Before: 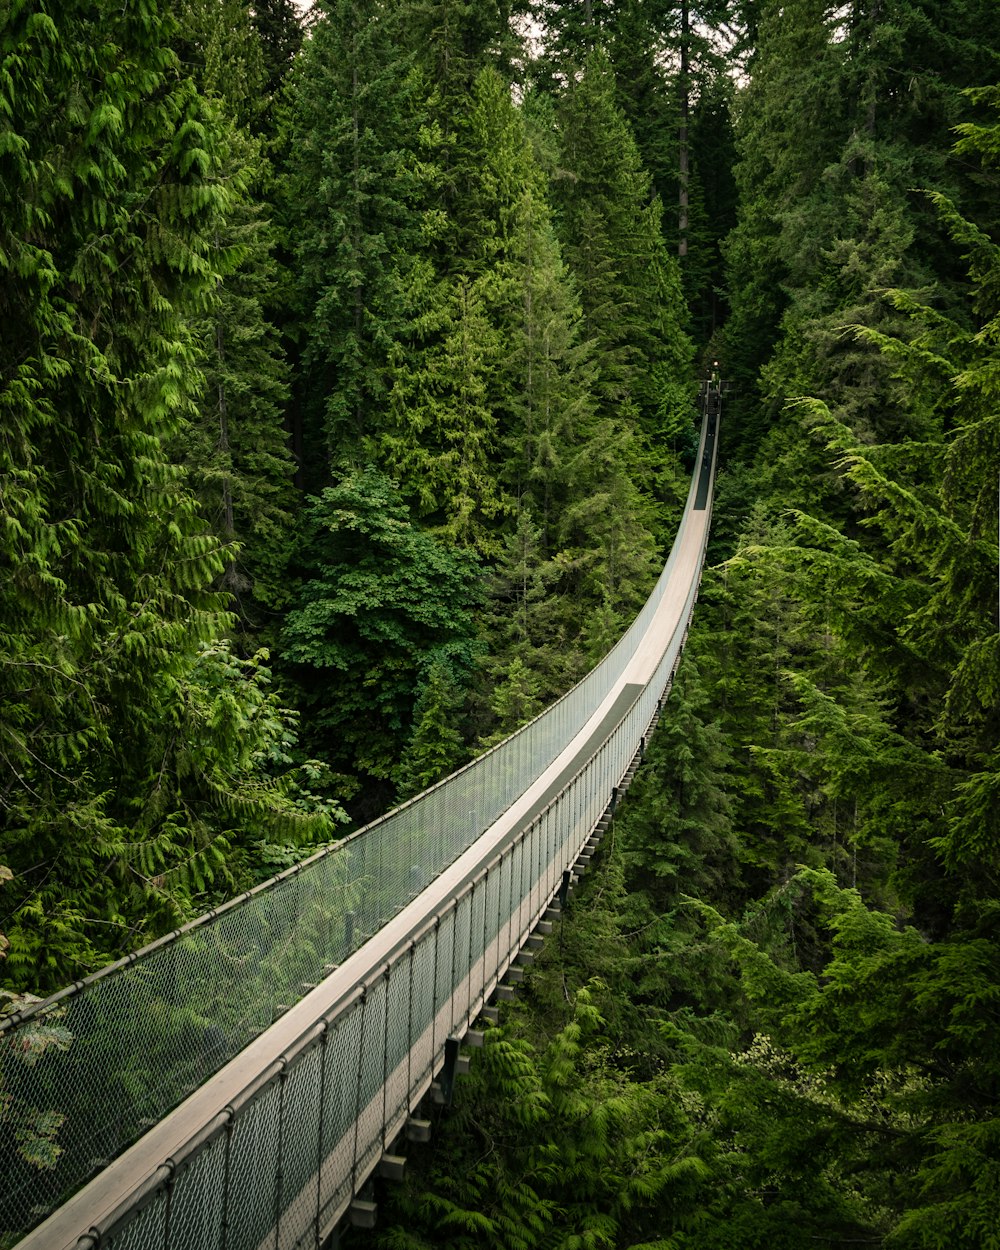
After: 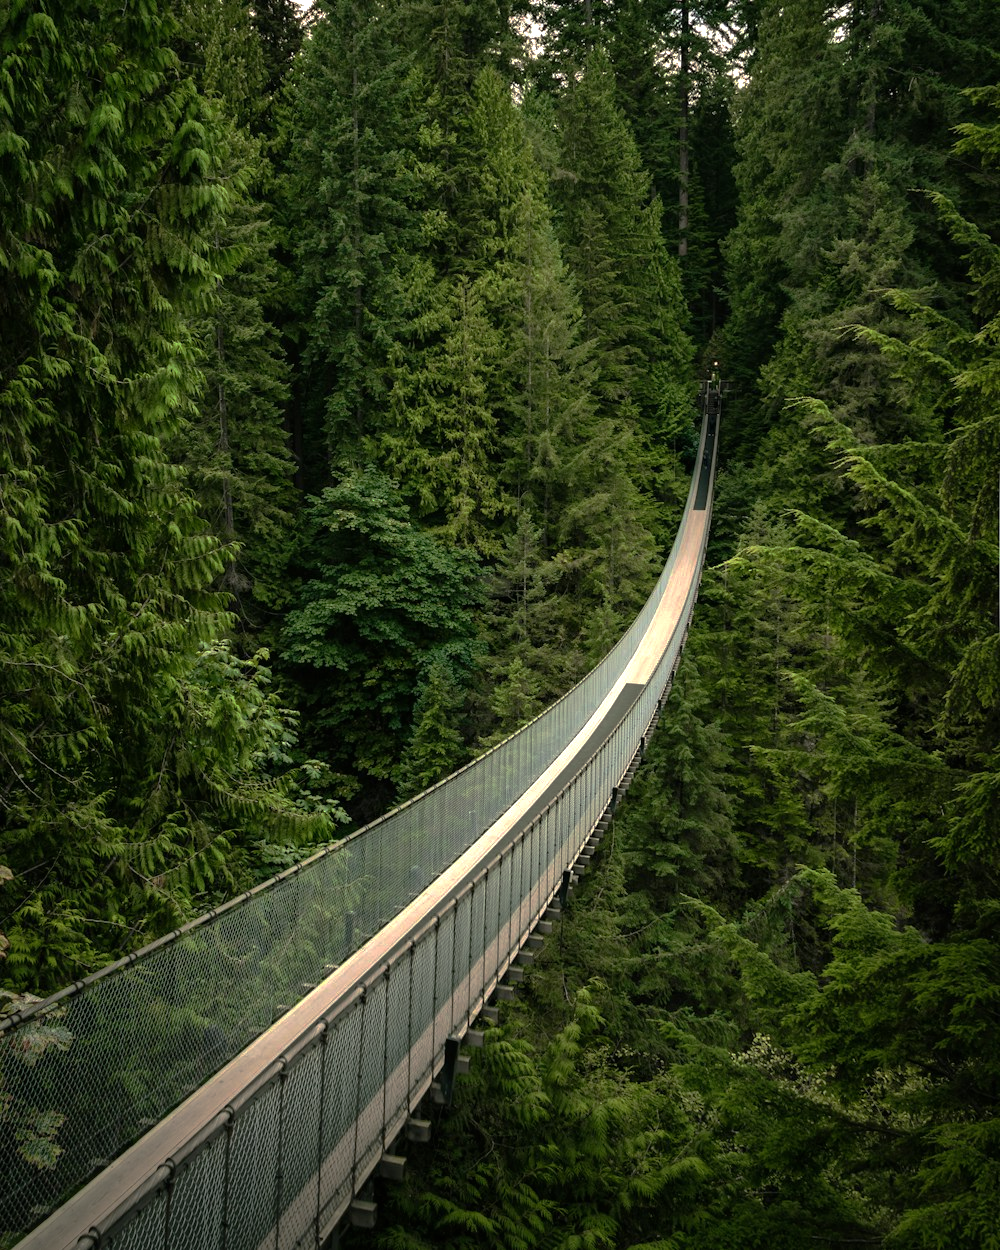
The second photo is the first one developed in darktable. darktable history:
base curve: curves: ch0 [(0, 0) (0.841, 0.609) (1, 1)], preserve colors none
exposure: black level correction 0, exposure 0.395 EV, compensate highlight preservation false
